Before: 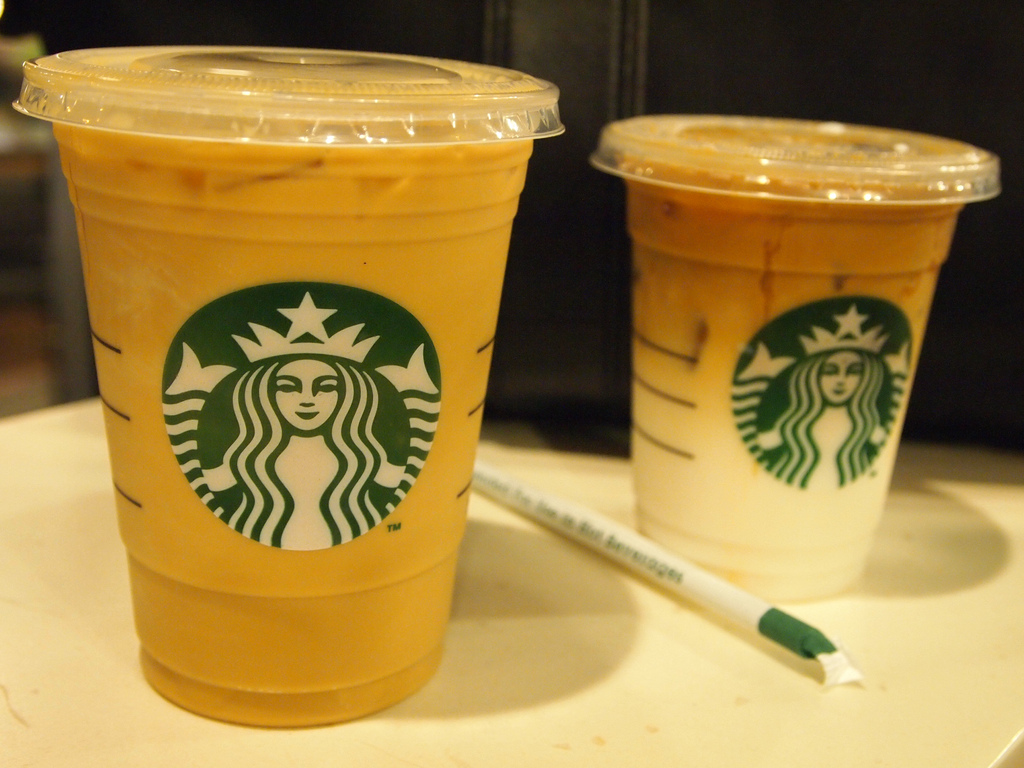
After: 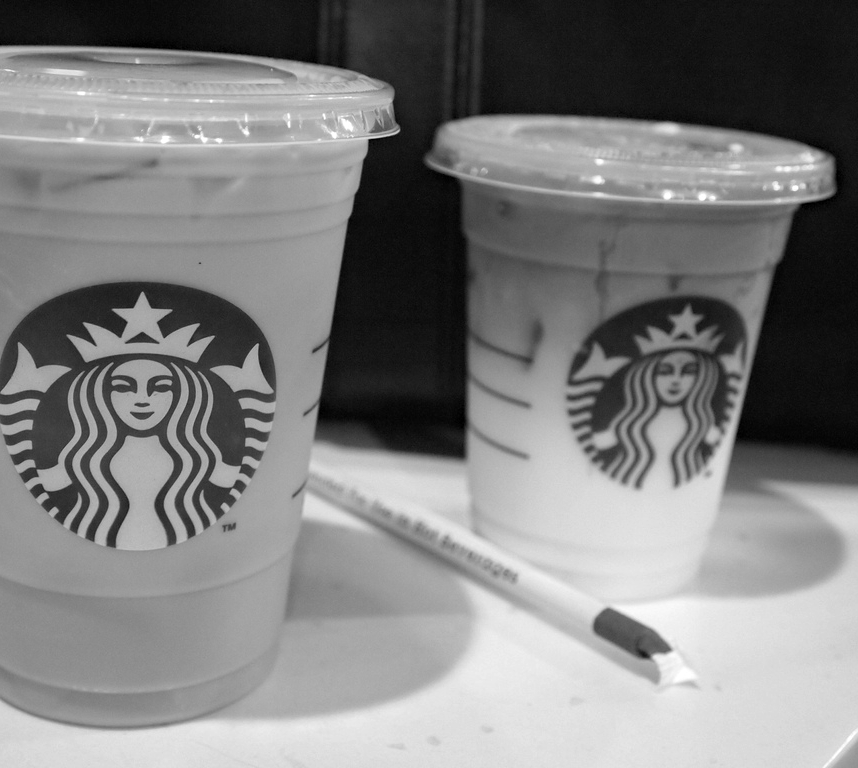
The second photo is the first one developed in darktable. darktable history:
white balance: red 0.948, green 1.02, blue 1.176
crop: left 16.145%
monochrome: on, module defaults
haze removal: strength 0.29, distance 0.25, compatibility mode true, adaptive false
